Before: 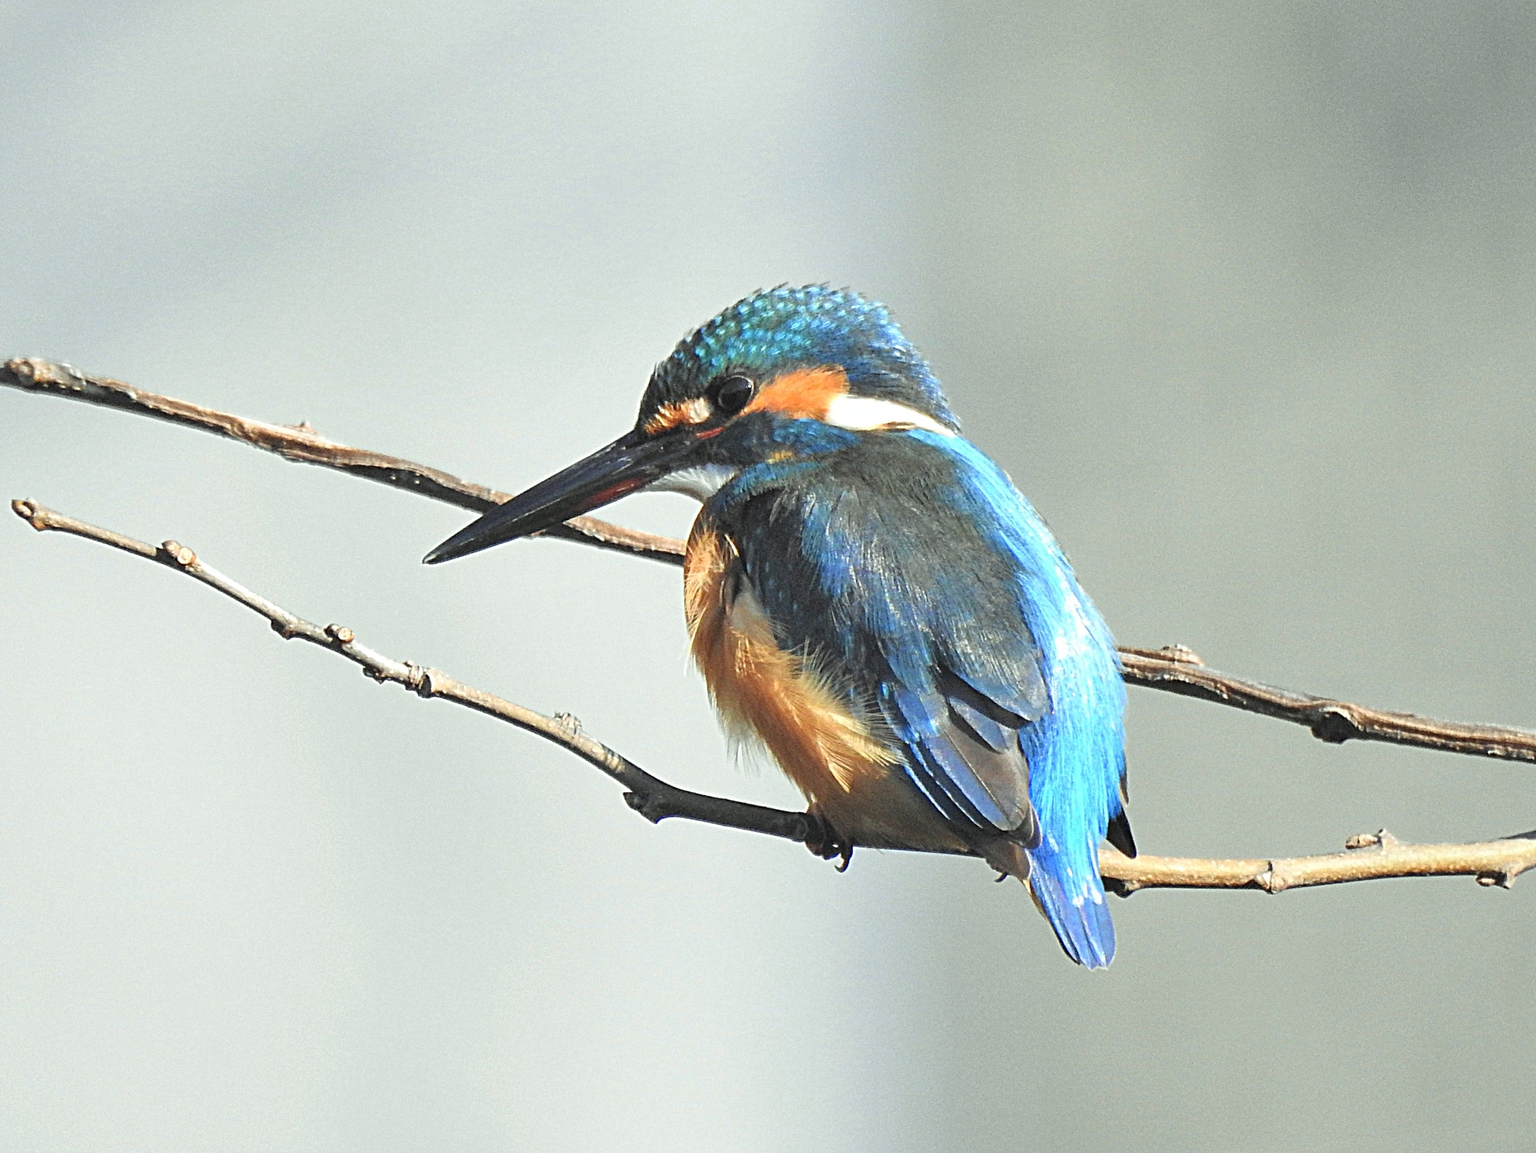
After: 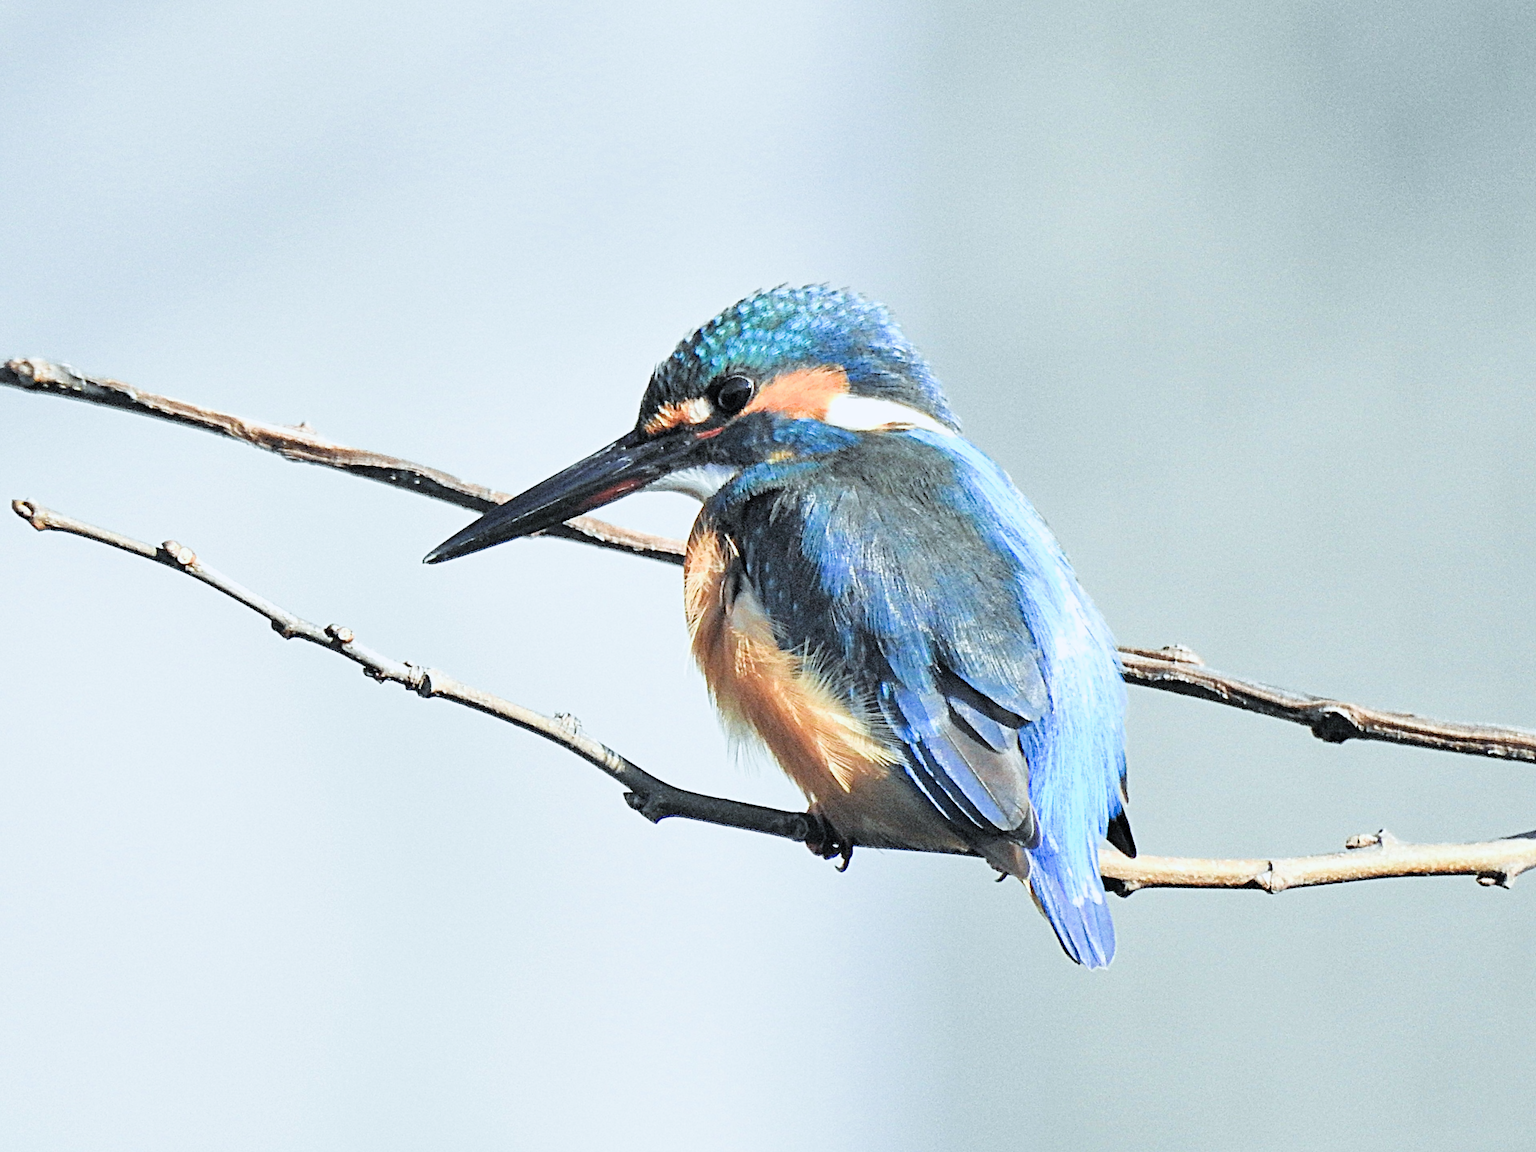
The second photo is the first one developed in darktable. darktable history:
shadows and highlights: shadows 20.62, highlights -20.76, soften with gaussian
color correction: highlights b* -0.044
filmic rgb: black relative exposure -5.1 EV, white relative exposure 3.56 EV, threshold 5.96 EV, hardness 3.17, contrast 1.194, highlights saturation mix -30.88%, enable highlight reconstruction true
color calibration: x 0.37, y 0.382, temperature 4316.33 K
exposure: exposure 0.643 EV, compensate exposure bias true, compensate highlight preservation false
